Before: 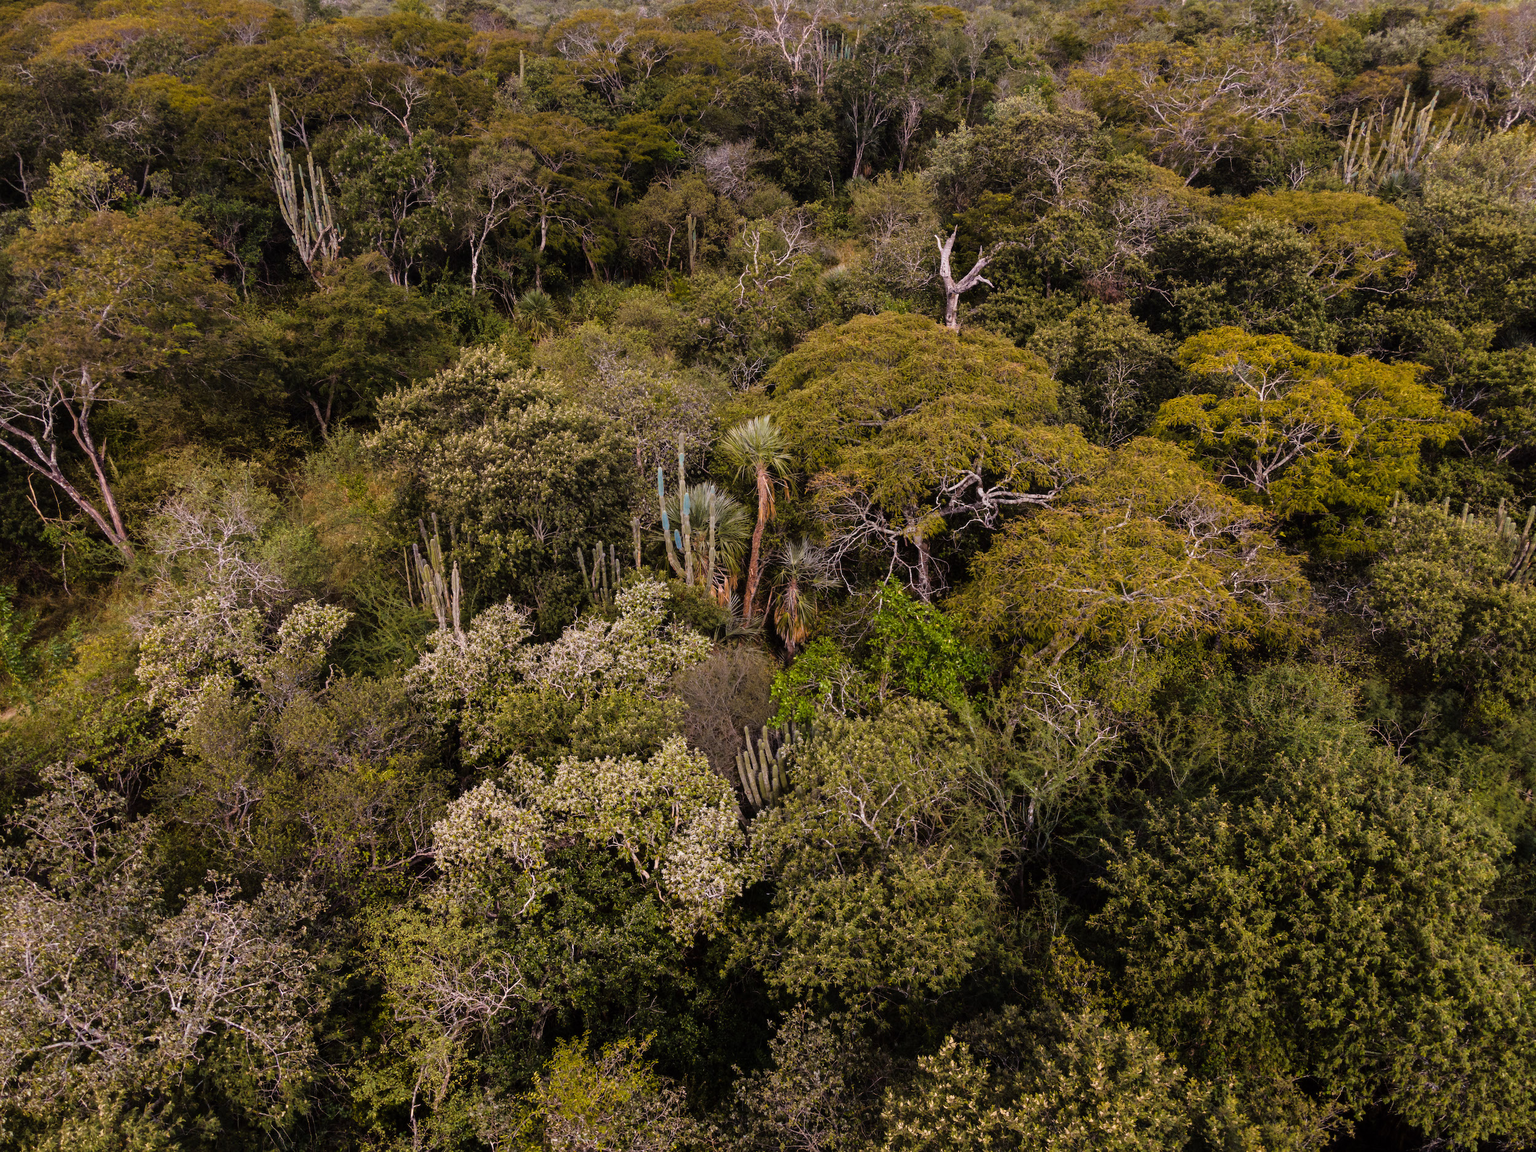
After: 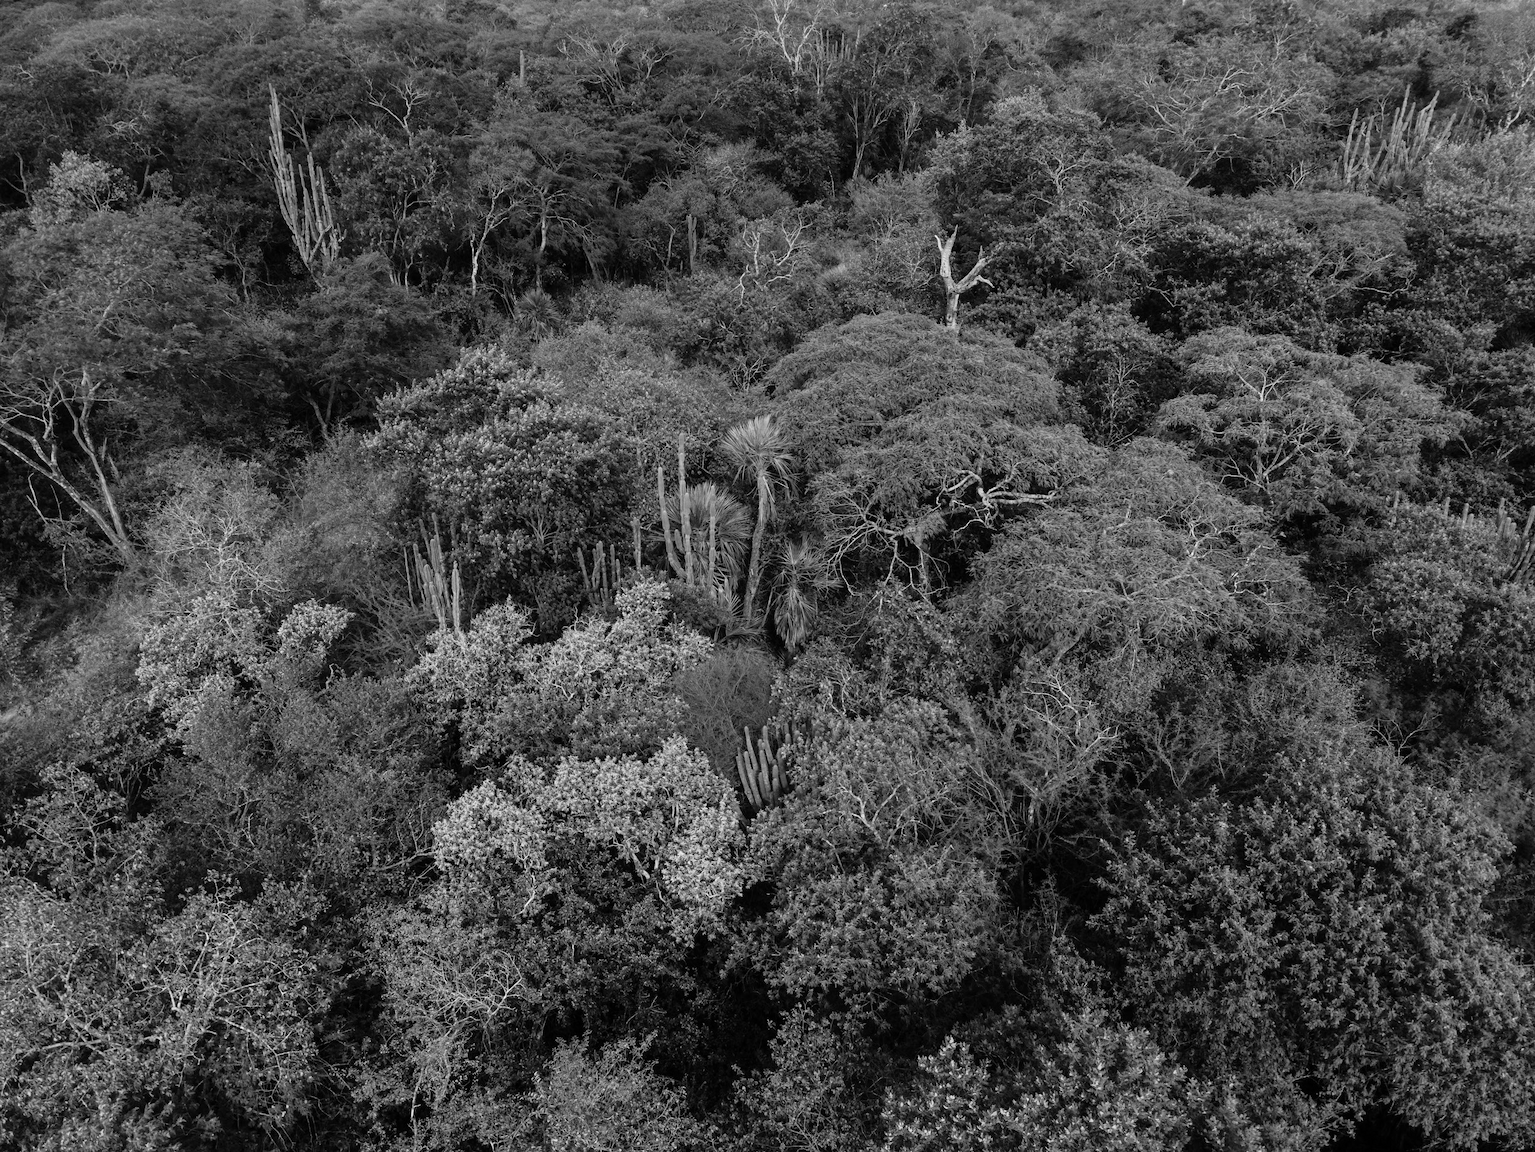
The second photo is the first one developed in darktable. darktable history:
monochrome: a -3.63, b -0.465
white balance: red 0.988, blue 1.017
